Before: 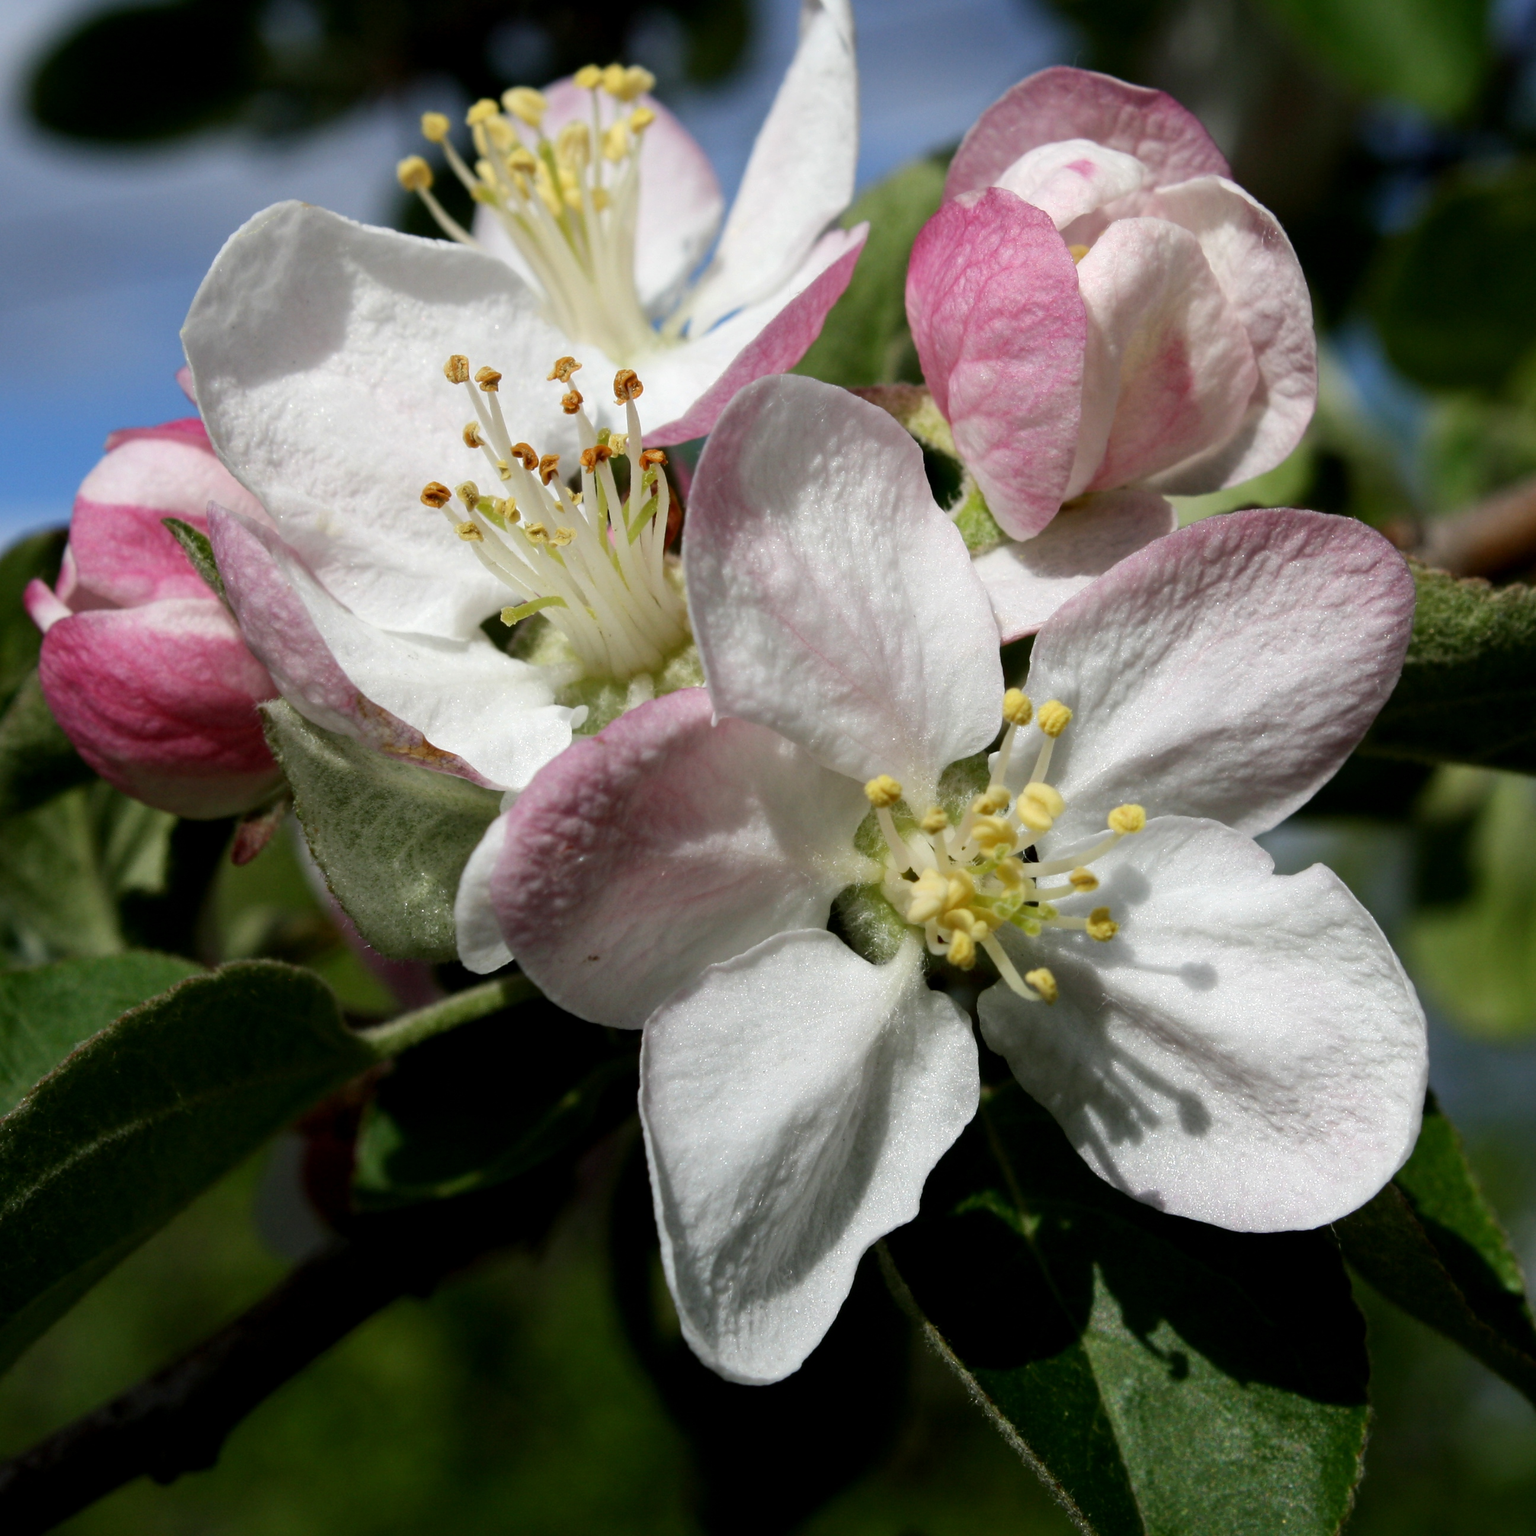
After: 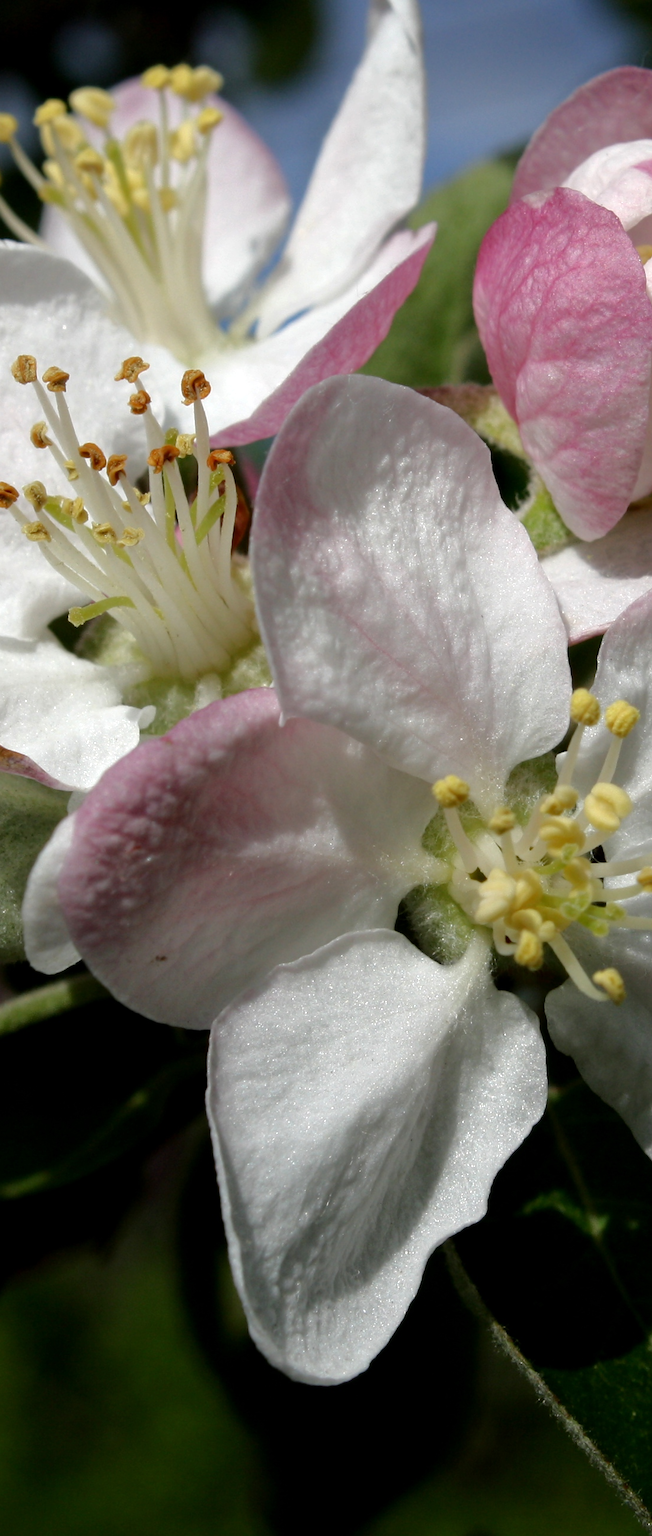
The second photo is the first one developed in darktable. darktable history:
tone equalizer: -8 EV -0.001 EV, -7 EV 0.002 EV, -6 EV -0.004 EV, -5 EV -0.009 EV, -4 EV -0.063 EV, -3 EV -0.216 EV, -2 EV -0.291 EV, -1 EV 0.091 EV, +0 EV 0.32 EV, edges refinement/feathering 500, mask exposure compensation -1.57 EV, preserve details no
crop: left 28.166%, right 29.319%
